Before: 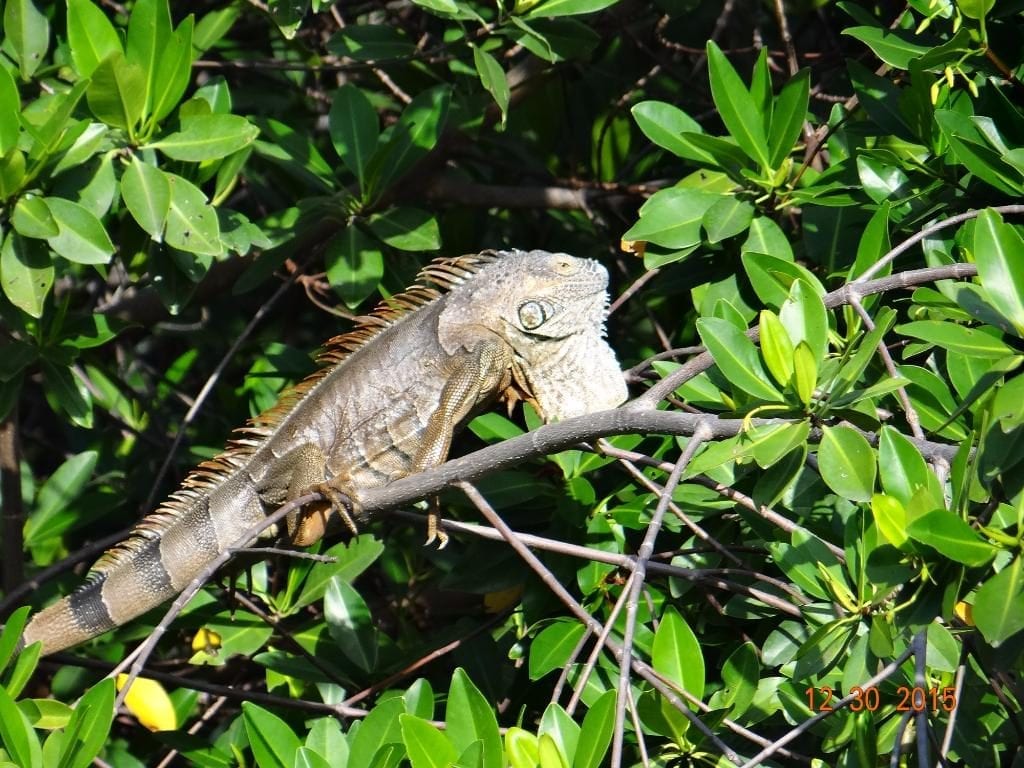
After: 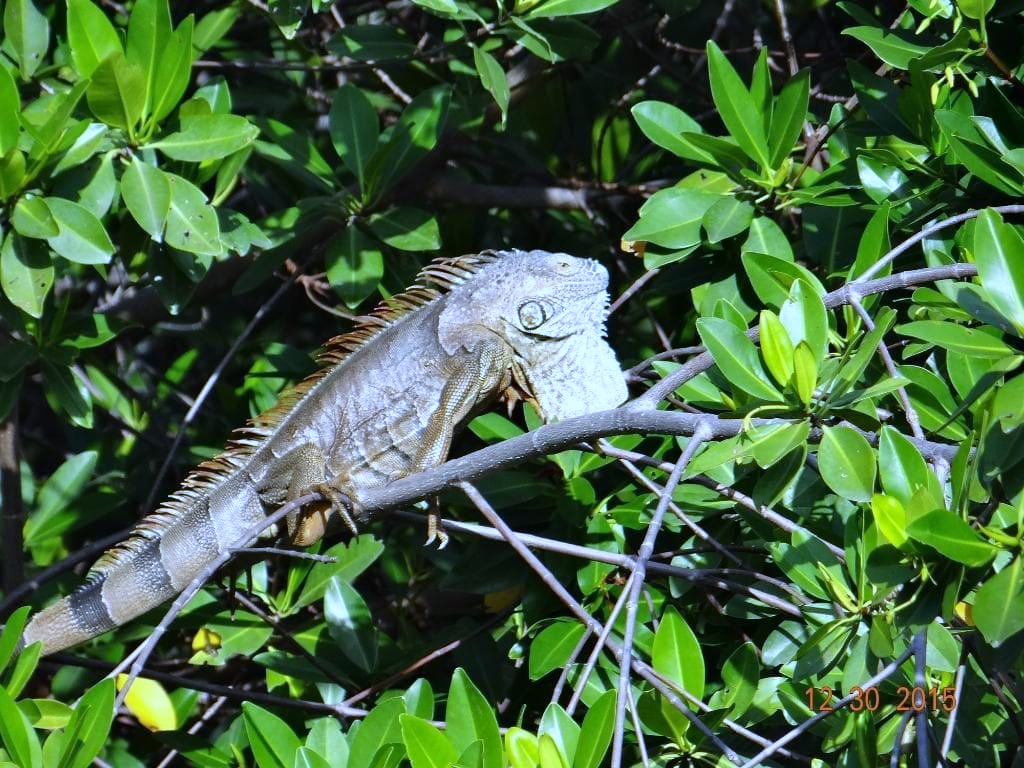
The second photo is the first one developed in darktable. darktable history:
white balance: red 0.871, blue 1.249
shadows and highlights: shadows 32, highlights -32, soften with gaussian
